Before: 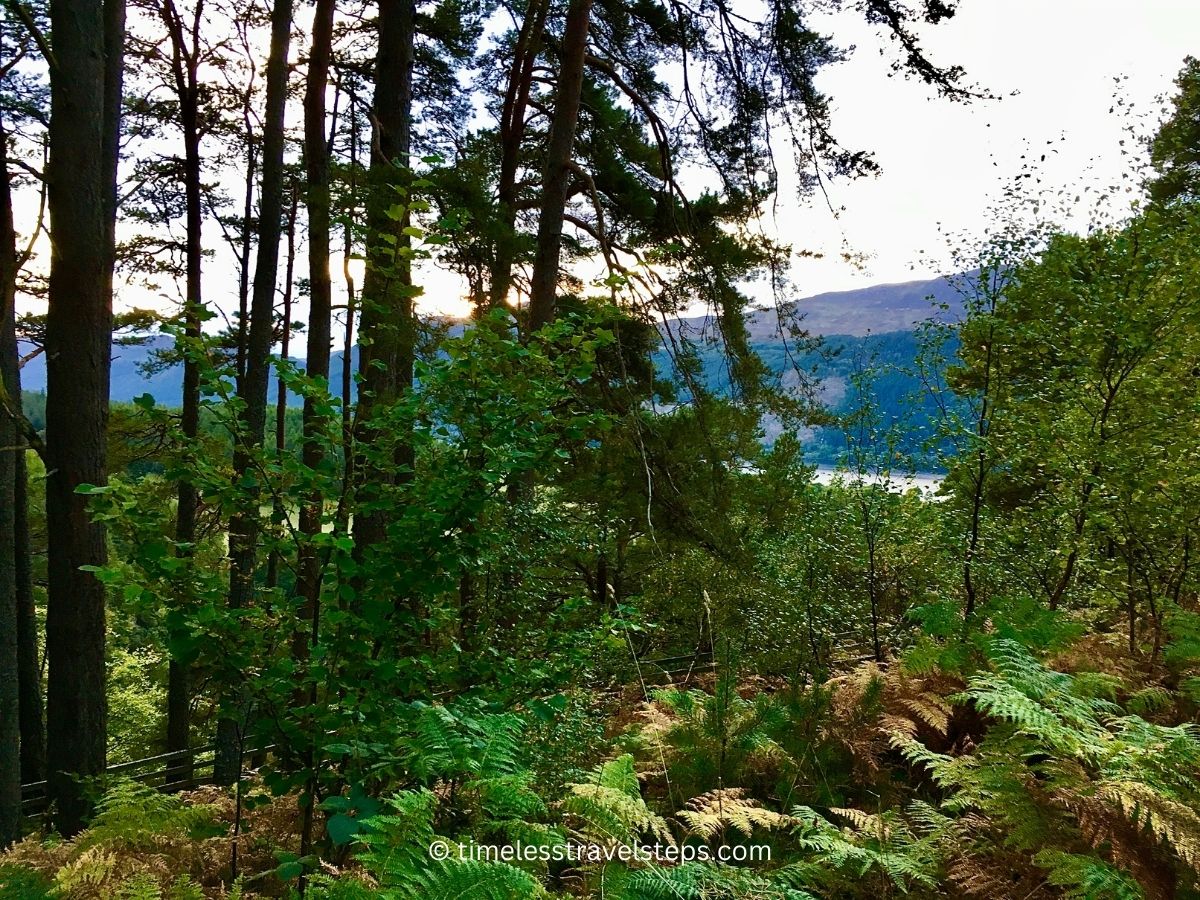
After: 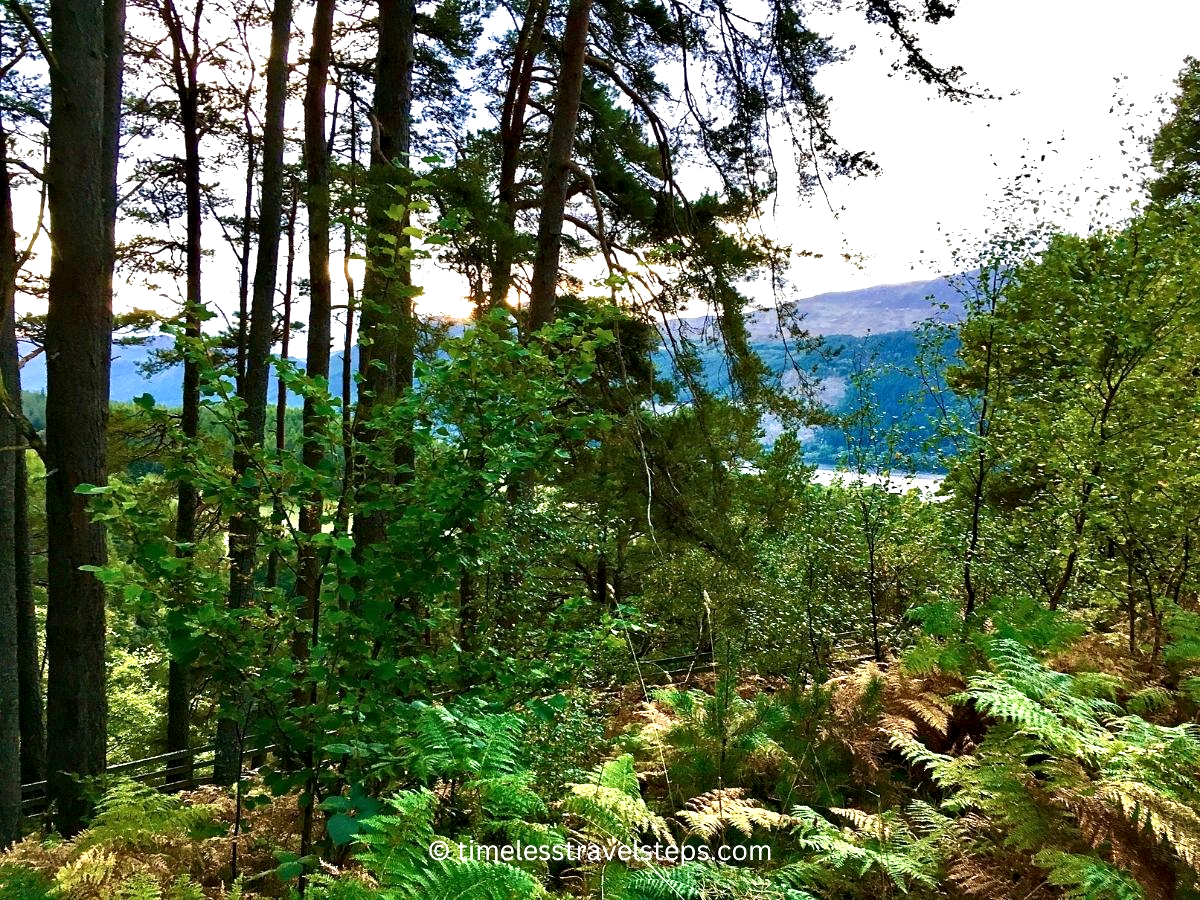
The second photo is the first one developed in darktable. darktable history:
exposure: black level correction 0, exposure 0.7 EV, compensate highlight preservation false
contrast equalizer: octaves 7, y [[0.524, 0.538, 0.547, 0.548, 0.538, 0.524], [0.5 ×6], [0.5 ×6], [0 ×6], [0 ×6]]
